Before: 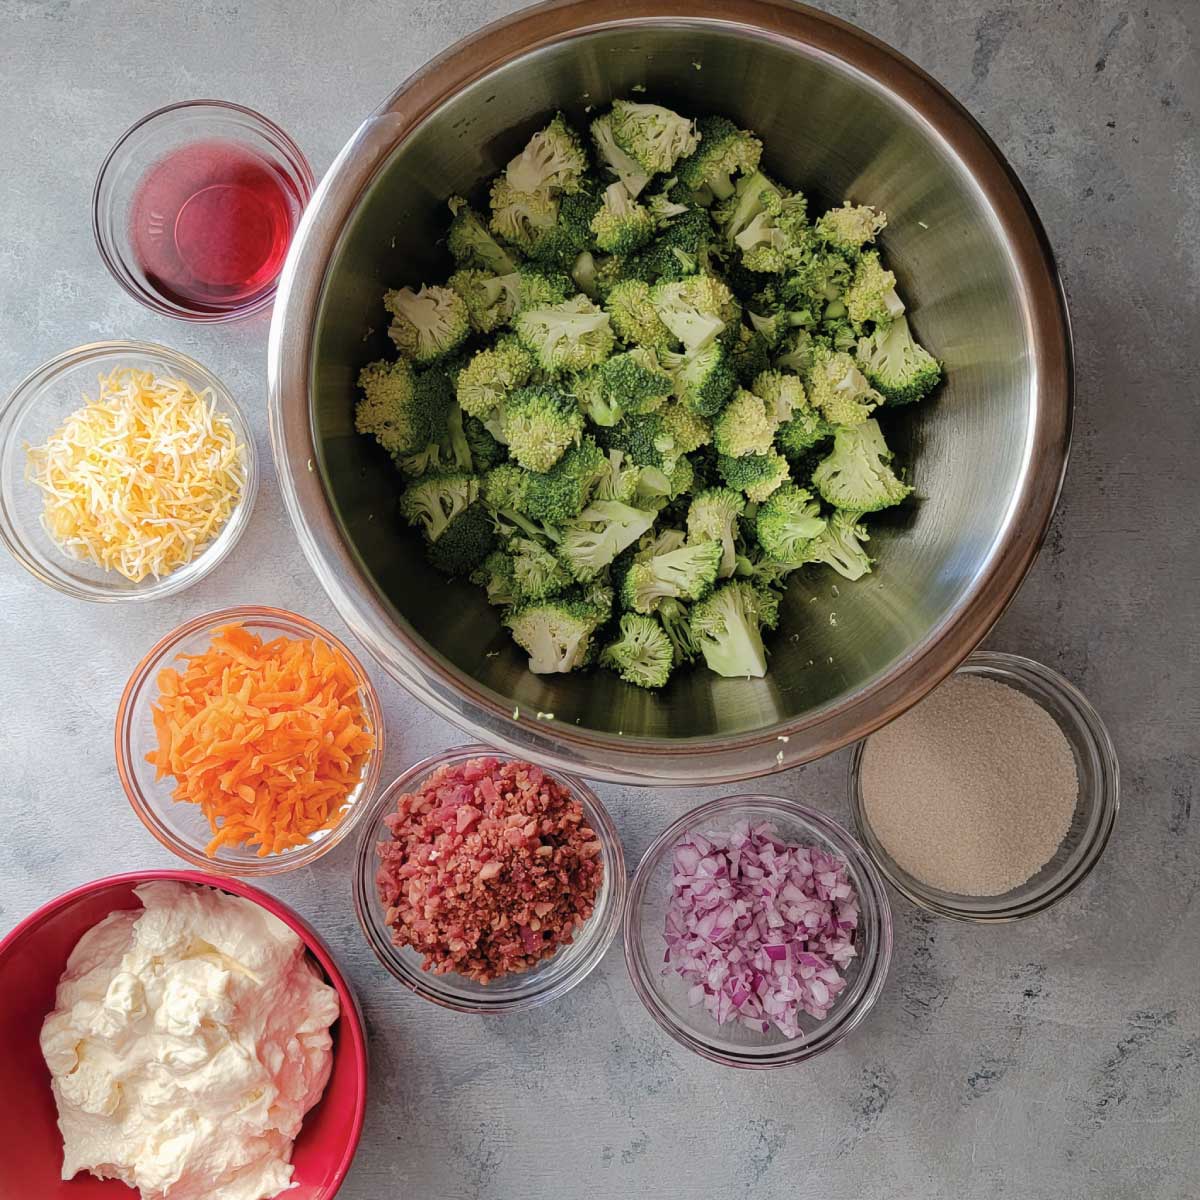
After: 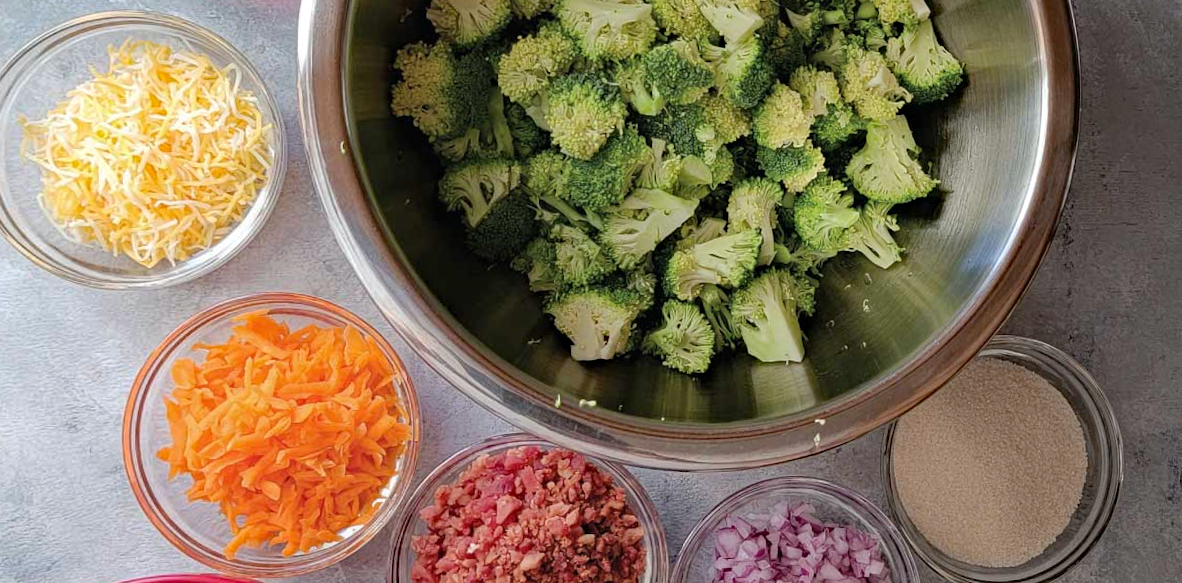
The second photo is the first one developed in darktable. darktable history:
crop and rotate: top 23.043%, bottom 23.437%
rotate and perspective: rotation -0.013°, lens shift (vertical) -0.027, lens shift (horizontal) 0.178, crop left 0.016, crop right 0.989, crop top 0.082, crop bottom 0.918
haze removal: strength 0.29, distance 0.25, compatibility mode true, adaptive false
